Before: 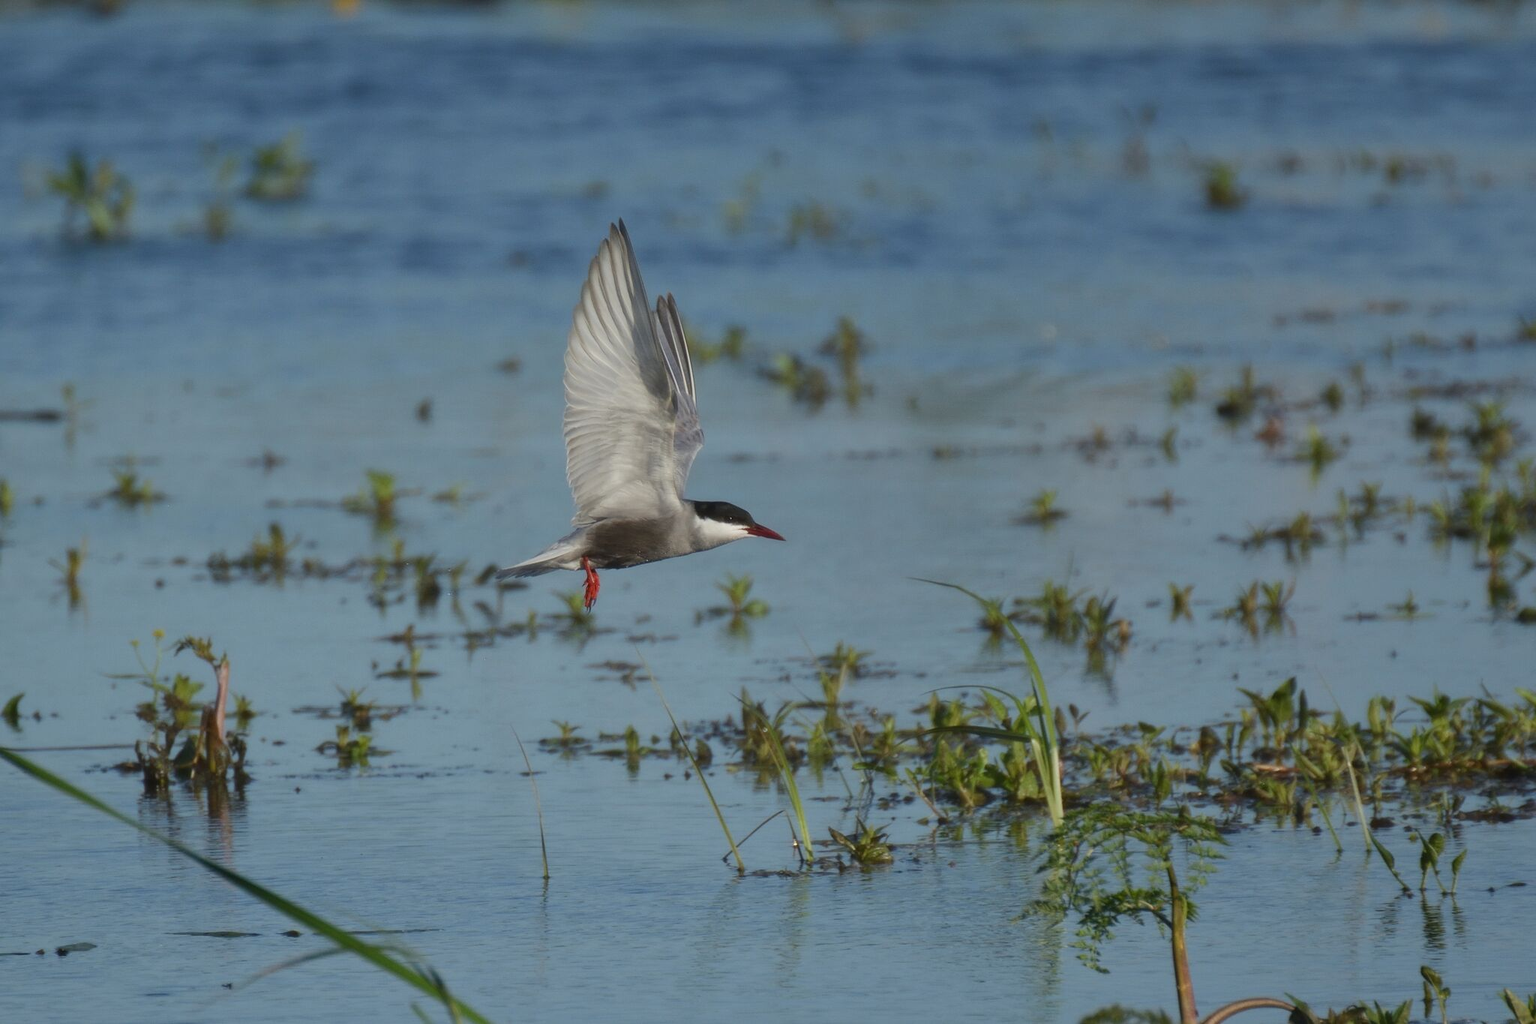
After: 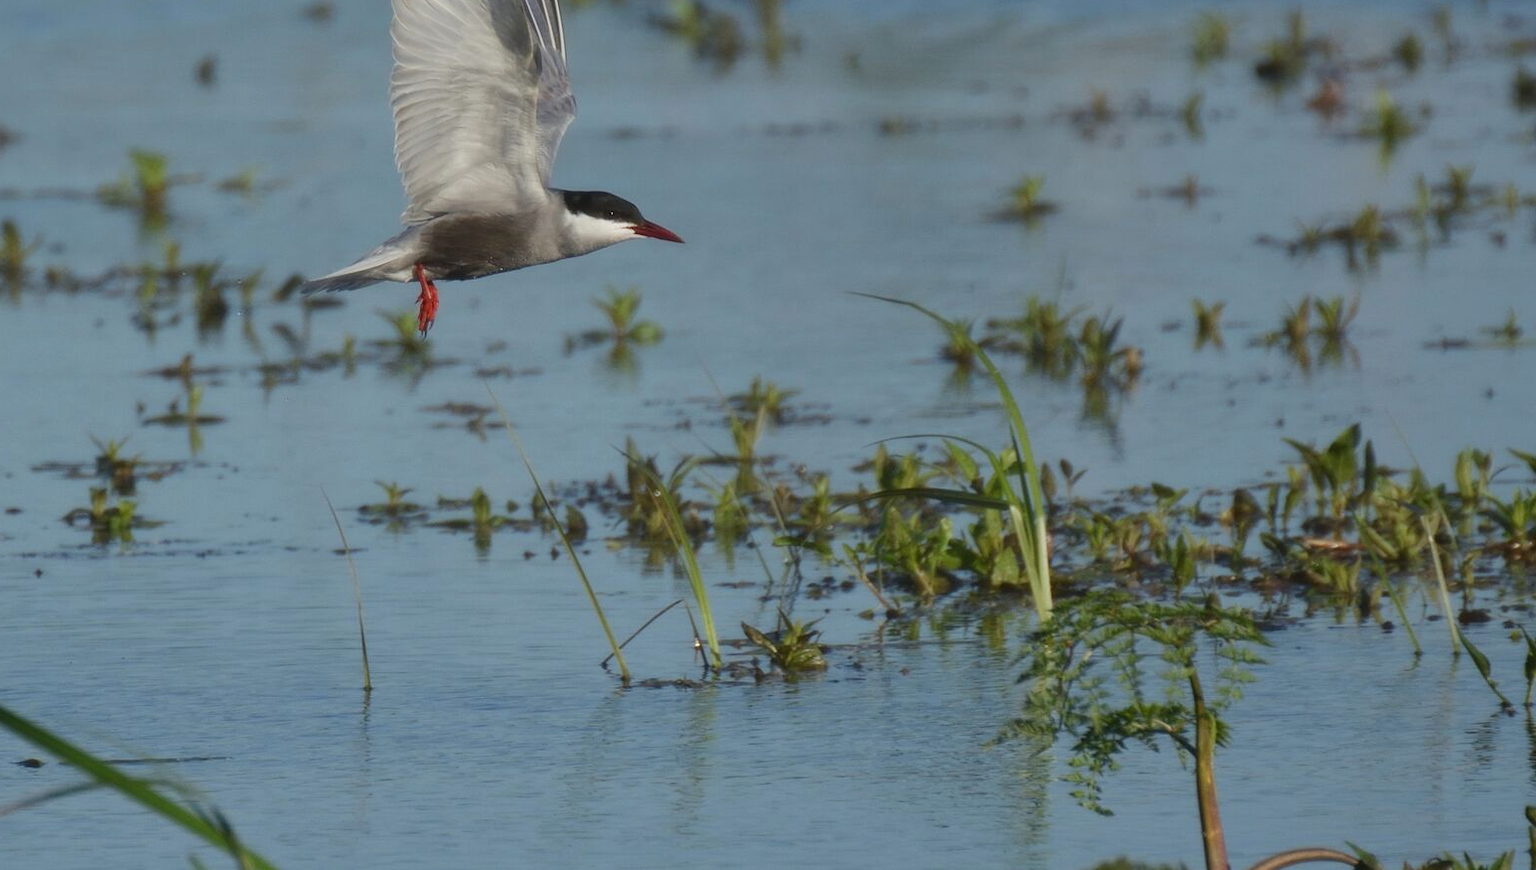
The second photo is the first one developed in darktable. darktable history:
levels: levels [0, 0.492, 0.984]
crop and rotate: left 17.506%, top 34.902%, right 6.922%, bottom 0.845%
